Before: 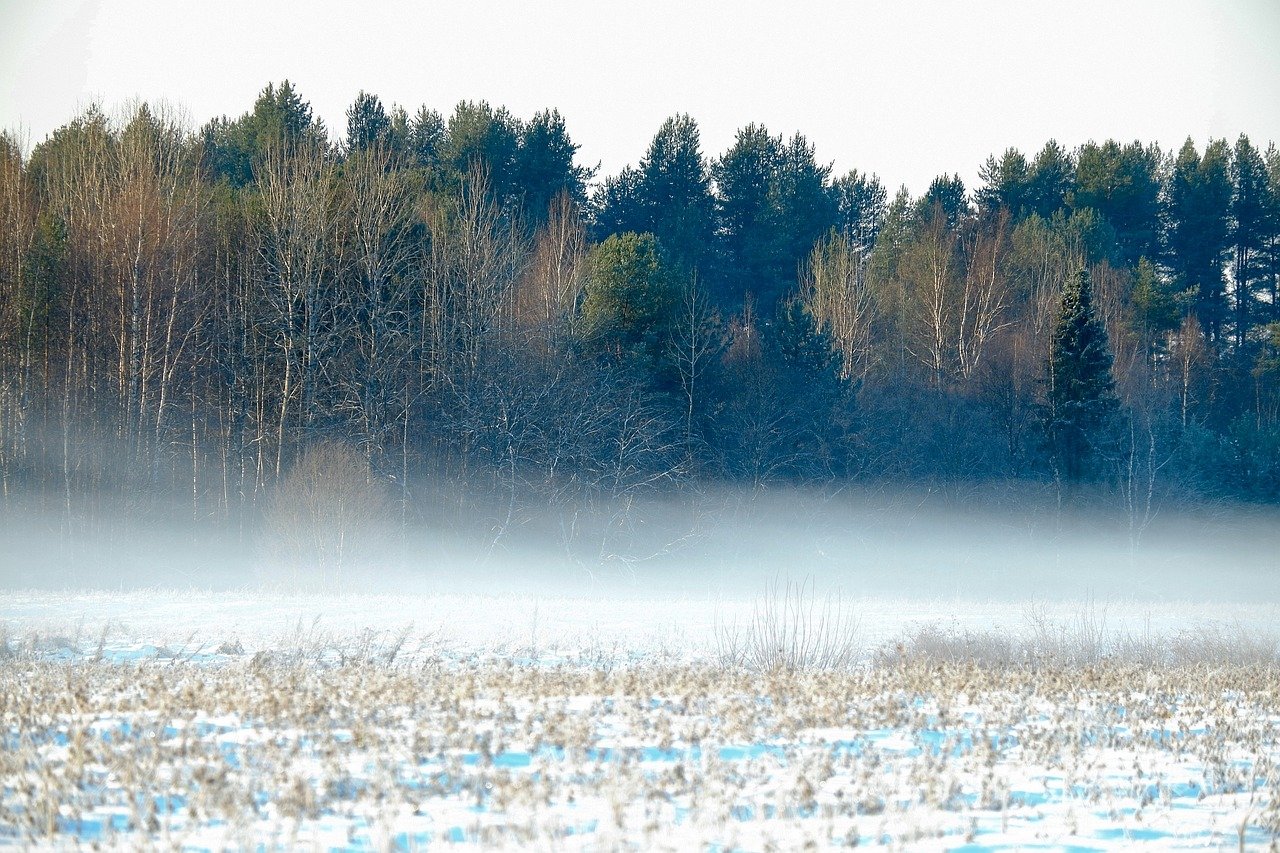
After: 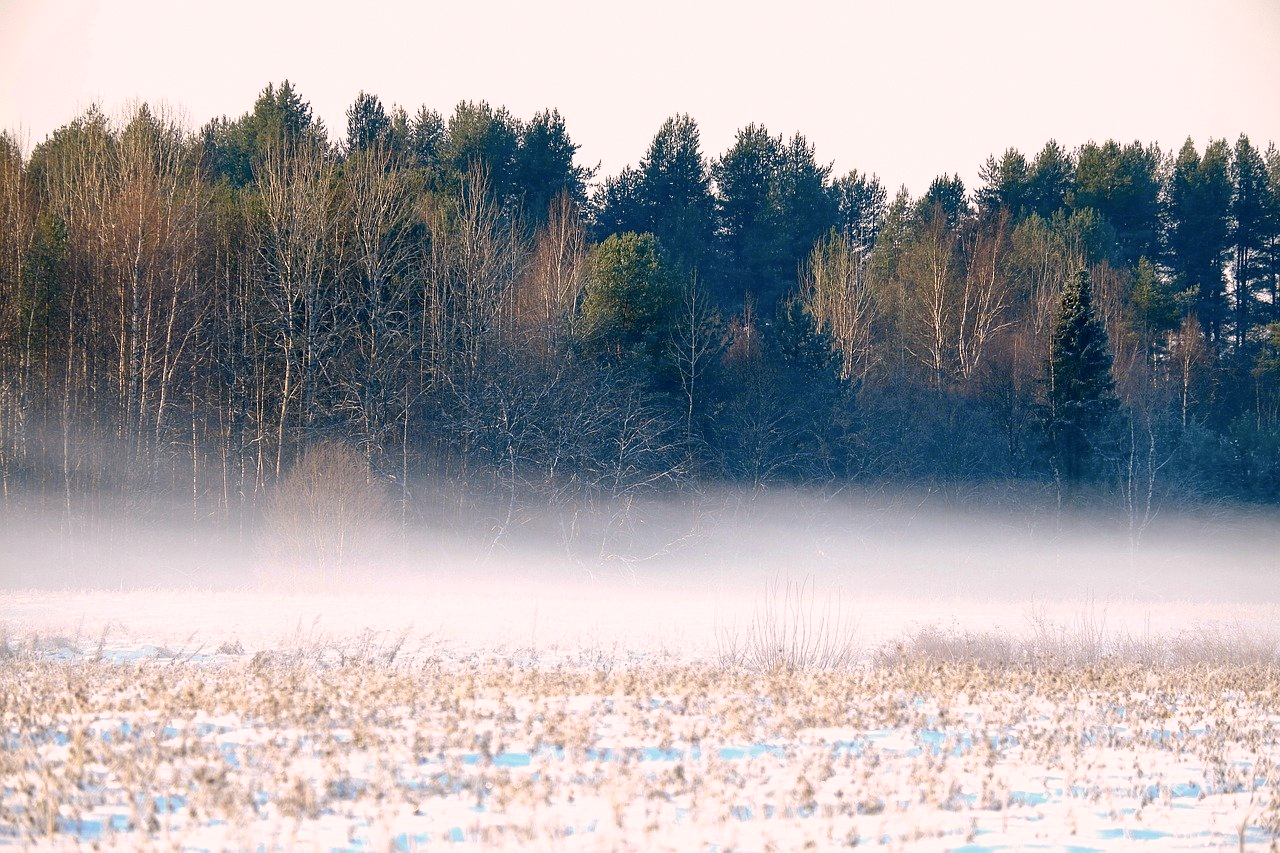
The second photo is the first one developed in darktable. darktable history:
contrast brightness saturation: contrast 0.14
color correction: highlights a* 12.23, highlights b* 5.41
